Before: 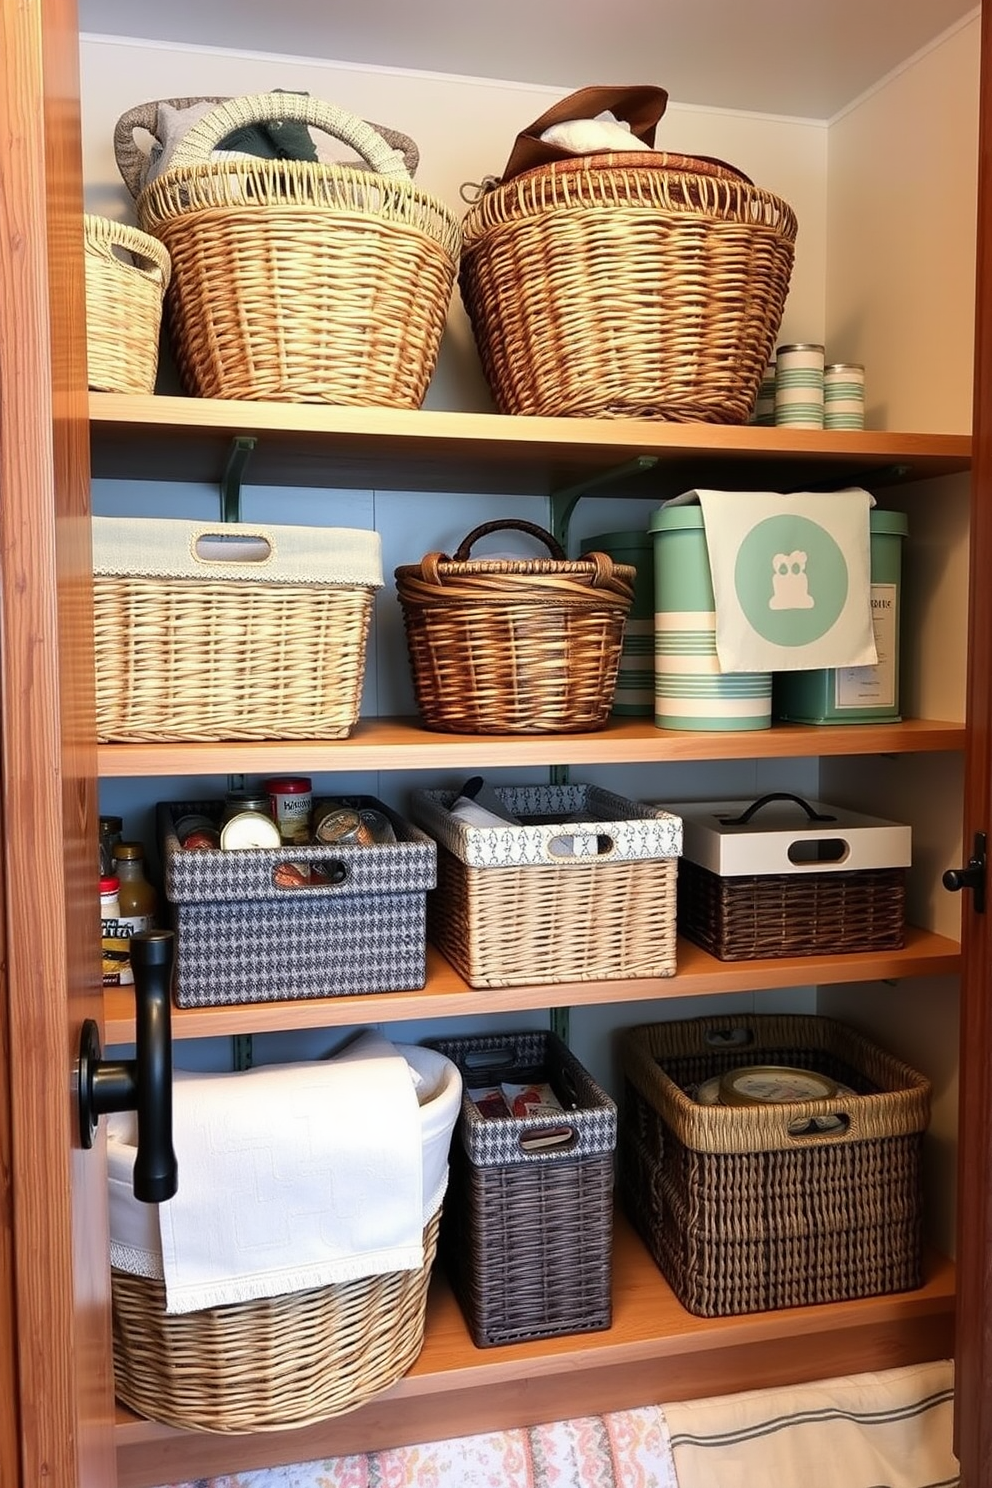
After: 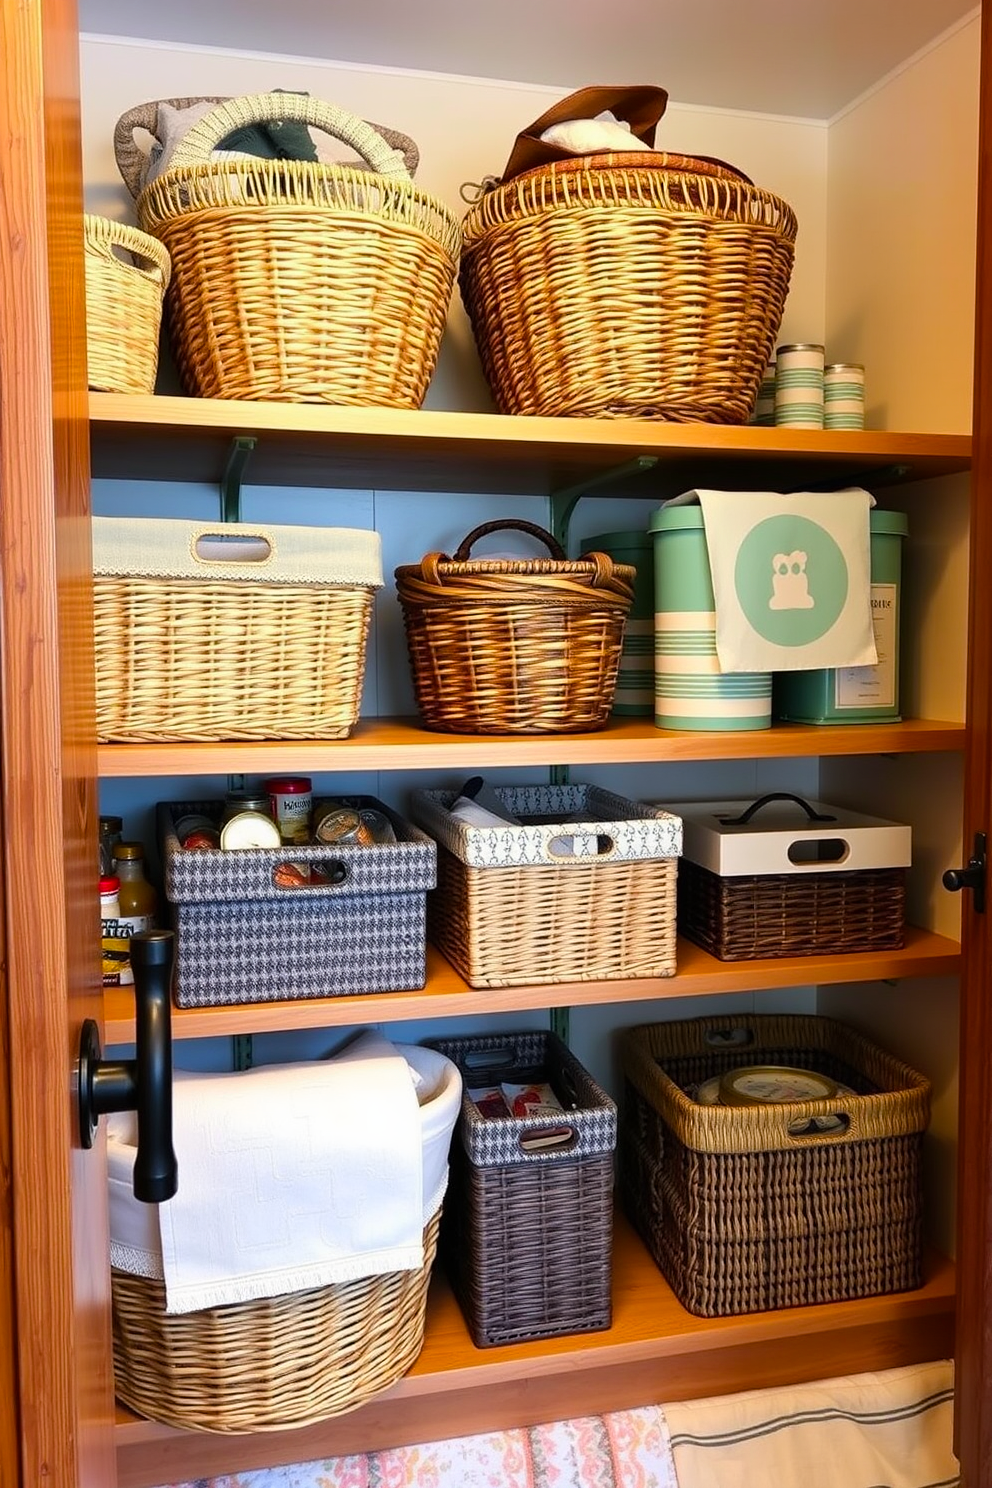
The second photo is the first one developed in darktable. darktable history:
color balance rgb: perceptual saturation grading › global saturation 25%, global vibrance 20%
exposure: compensate highlight preservation false
